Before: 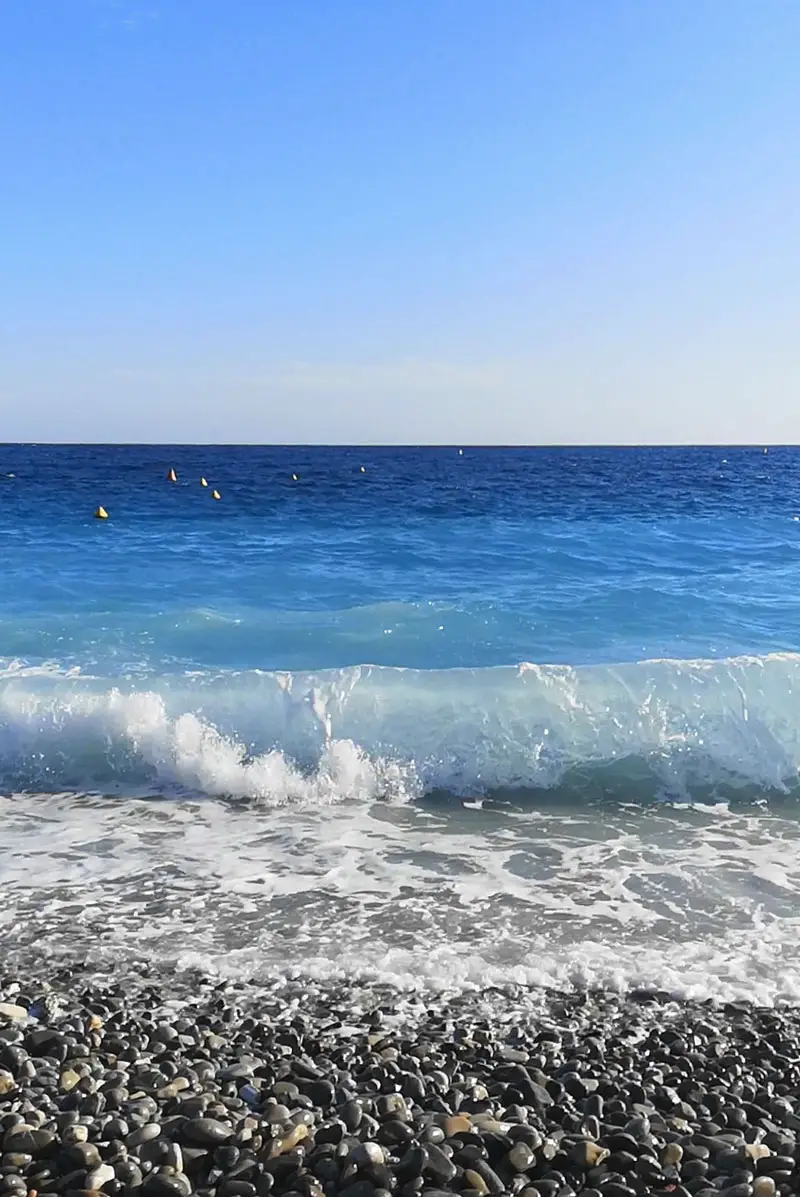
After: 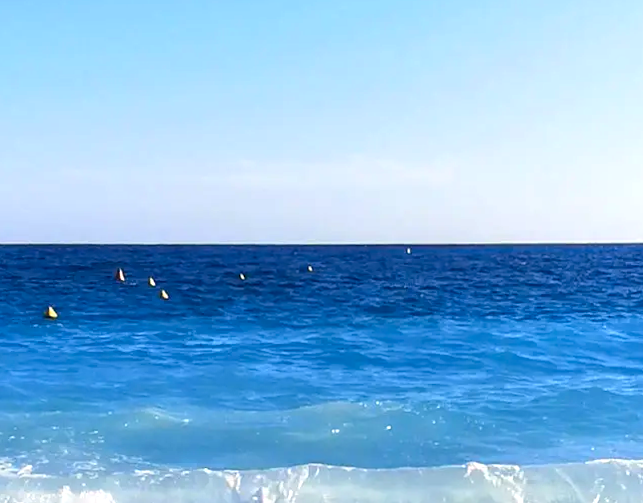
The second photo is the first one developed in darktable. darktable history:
levels: levels [0, 0.492, 0.984]
rotate and perspective: lens shift (vertical) 0.048, lens shift (horizontal) -0.024, automatic cropping off
tone equalizer: -8 EV -0.417 EV, -7 EV -0.389 EV, -6 EV -0.333 EV, -5 EV -0.222 EV, -3 EV 0.222 EV, -2 EV 0.333 EV, -1 EV 0.389 EV, +0 EV 0.417 EV, edges refinement/feathering 500, mask exposure compensation -1.57 EV, preserve details no
color balance rgb: shadows lift › hue 87.51°, highlights gain › chroma 0.68%, highlights gain › hue 55.1°, global offset › chroma 0.13%, global offset › hue 253.66°, linear chroma grading › global chroma 0.5%, perceptual saturation grading › global saturation 16.38%
crop: left 7.036%, top 18.398%, right 14.379%, bottom 40.043%
